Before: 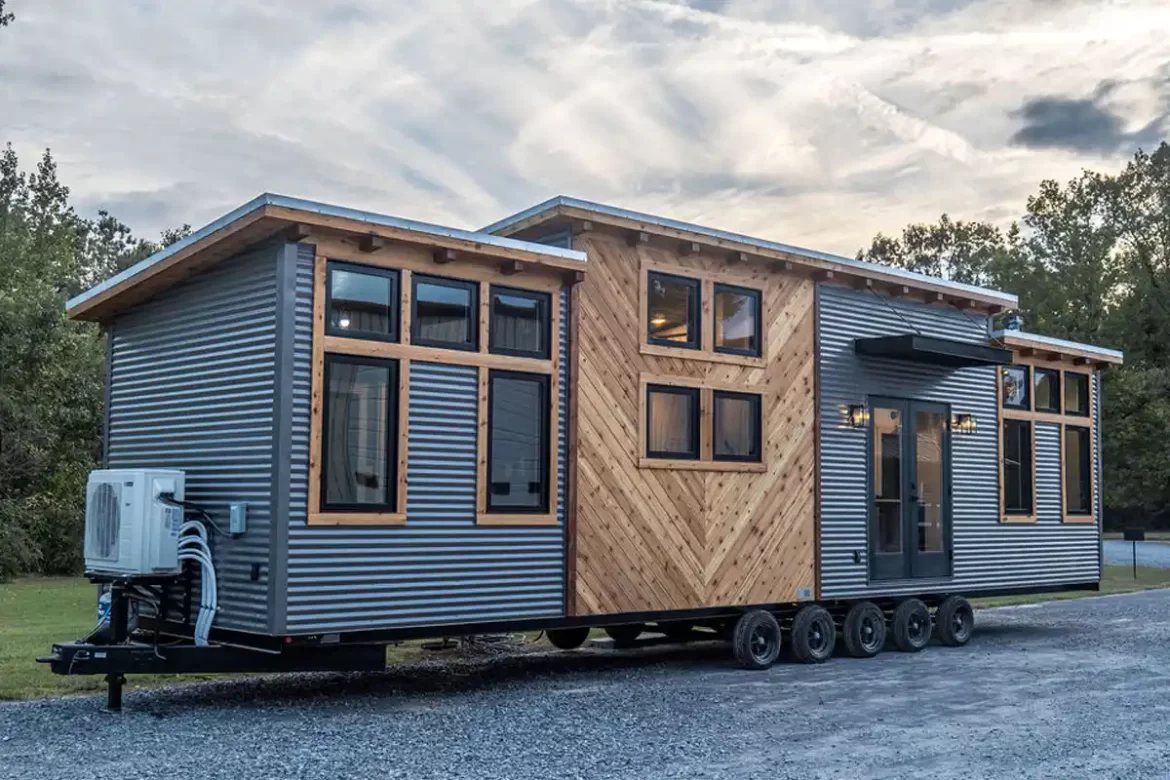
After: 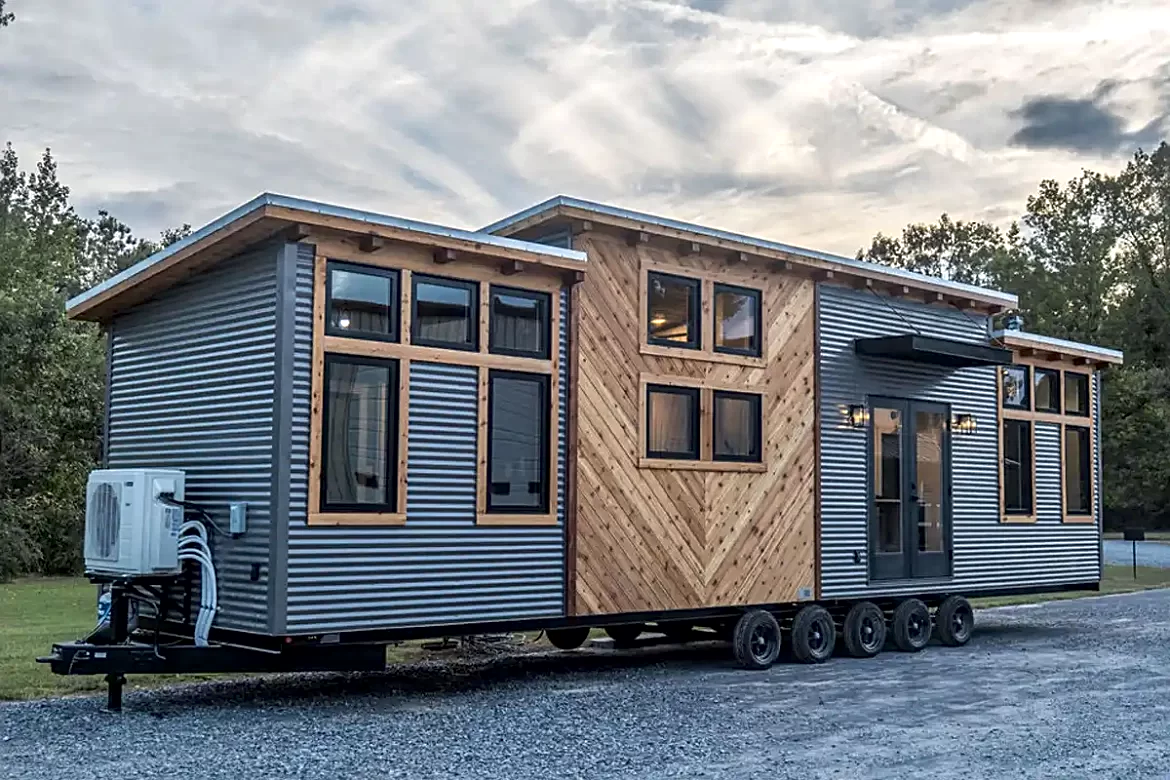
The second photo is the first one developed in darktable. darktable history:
sharpen: on, module defaults
local contrast: mode bilateral grid, contrast 20, coarseness 50, detail 130%, midtone range 0.2
